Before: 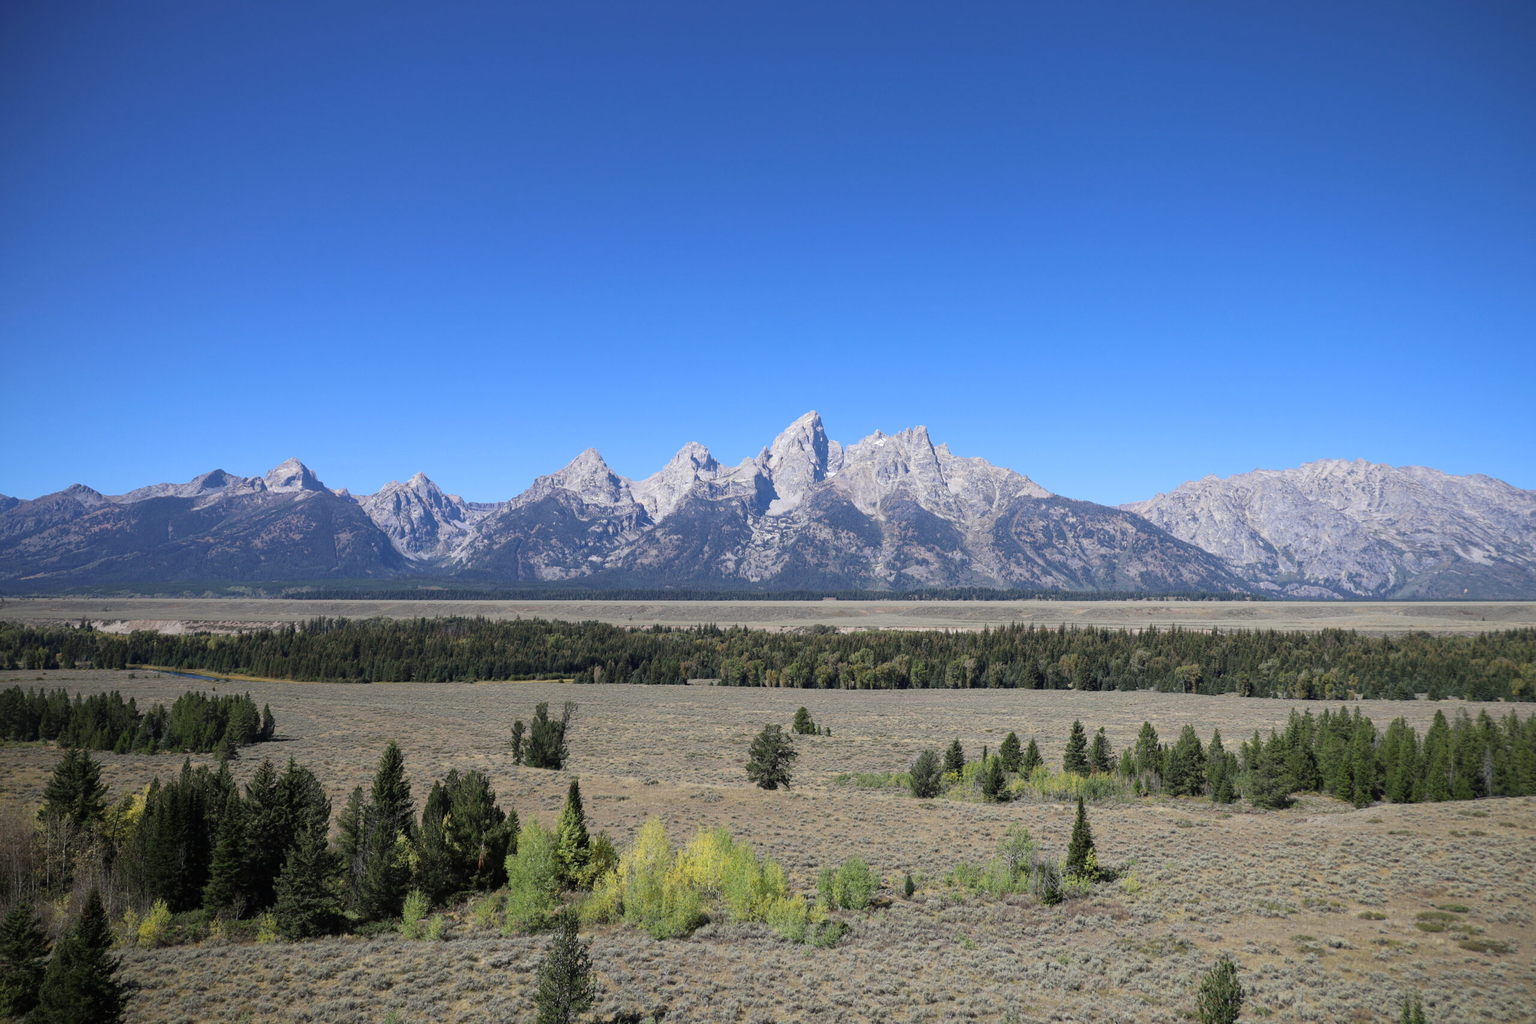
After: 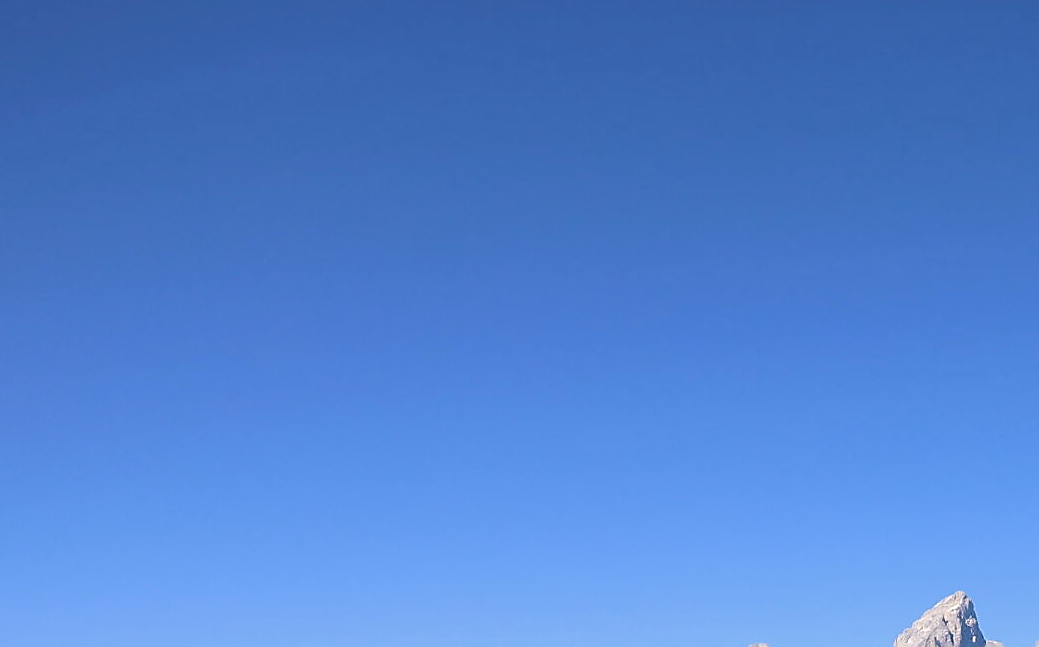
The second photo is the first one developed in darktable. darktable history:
sharpen: radius 1.4, amount 1.25, threshold 0.7
crop: left 15.452%, top 5.459%, right 43.956%, bottom 56.62%
color correction: highlights a* 4.02, highlights b* 4.98, shadows a* -7.55, shadows b* 4.98
